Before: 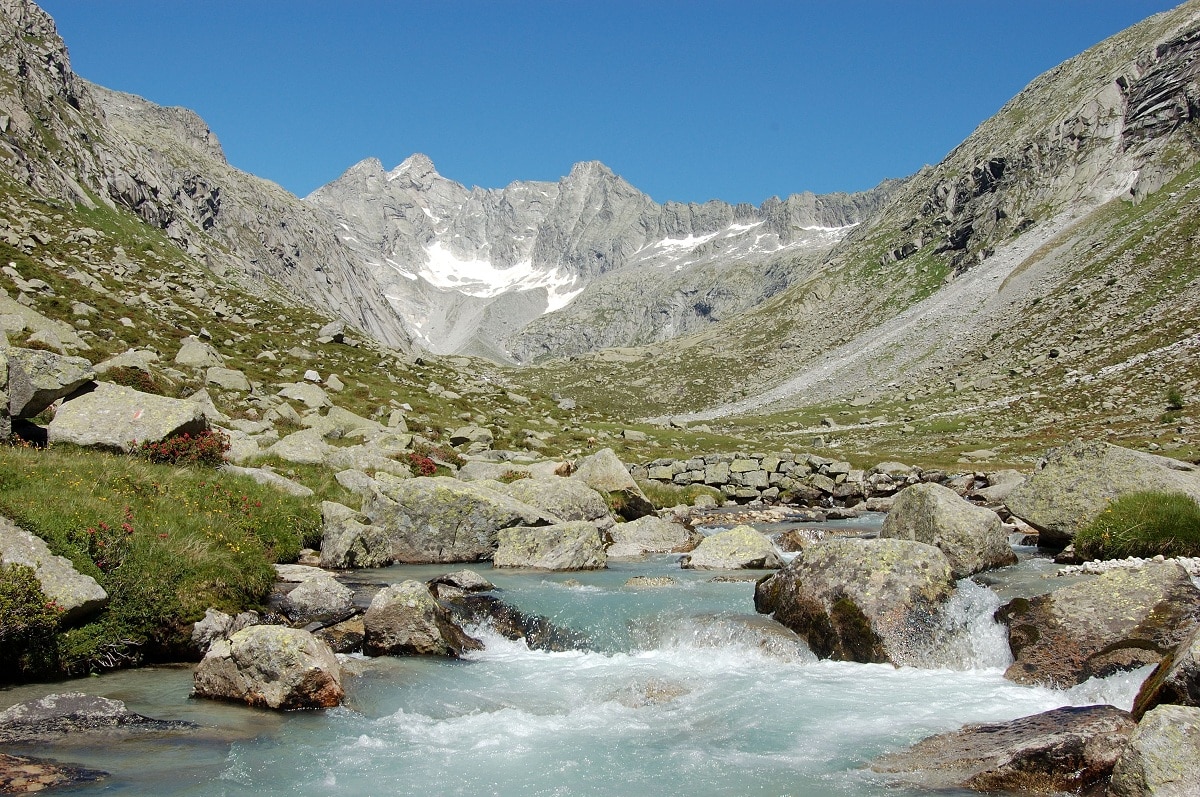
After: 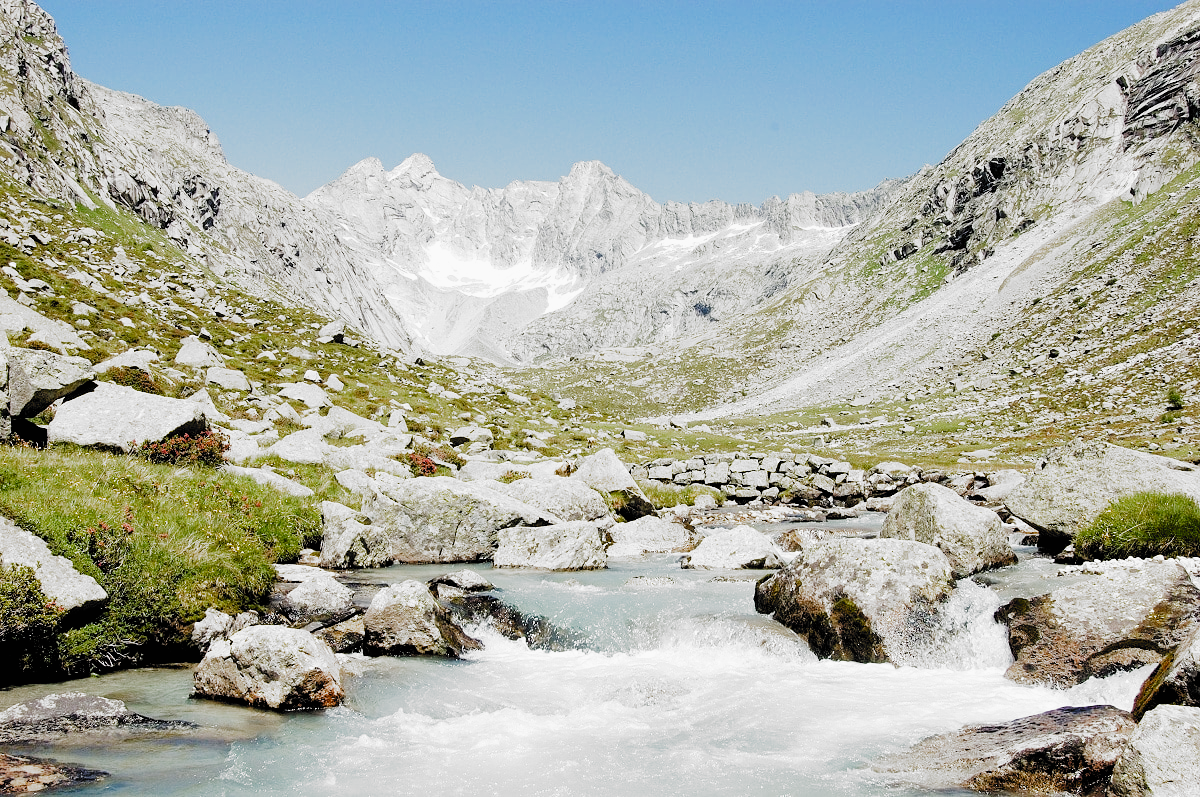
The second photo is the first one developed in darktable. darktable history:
filmic rgb: black relative exposure -5.09 EV, white relative exposure 3.97 EV, threshold 2.98 EV, hardness 2.9, contrast 1.197, highlights saturation mix -29.59%, add noise in highlights 0.002, preserve chrominance no, color science v3 (2019), use custom middle-gray values true, iterations of high-quality reconstruction 0, contrast in highlights soft, enable highlight reconstruction true
exposure: black level correction 0.001, exposure 1.116 EV, compensate highlight preservation false
